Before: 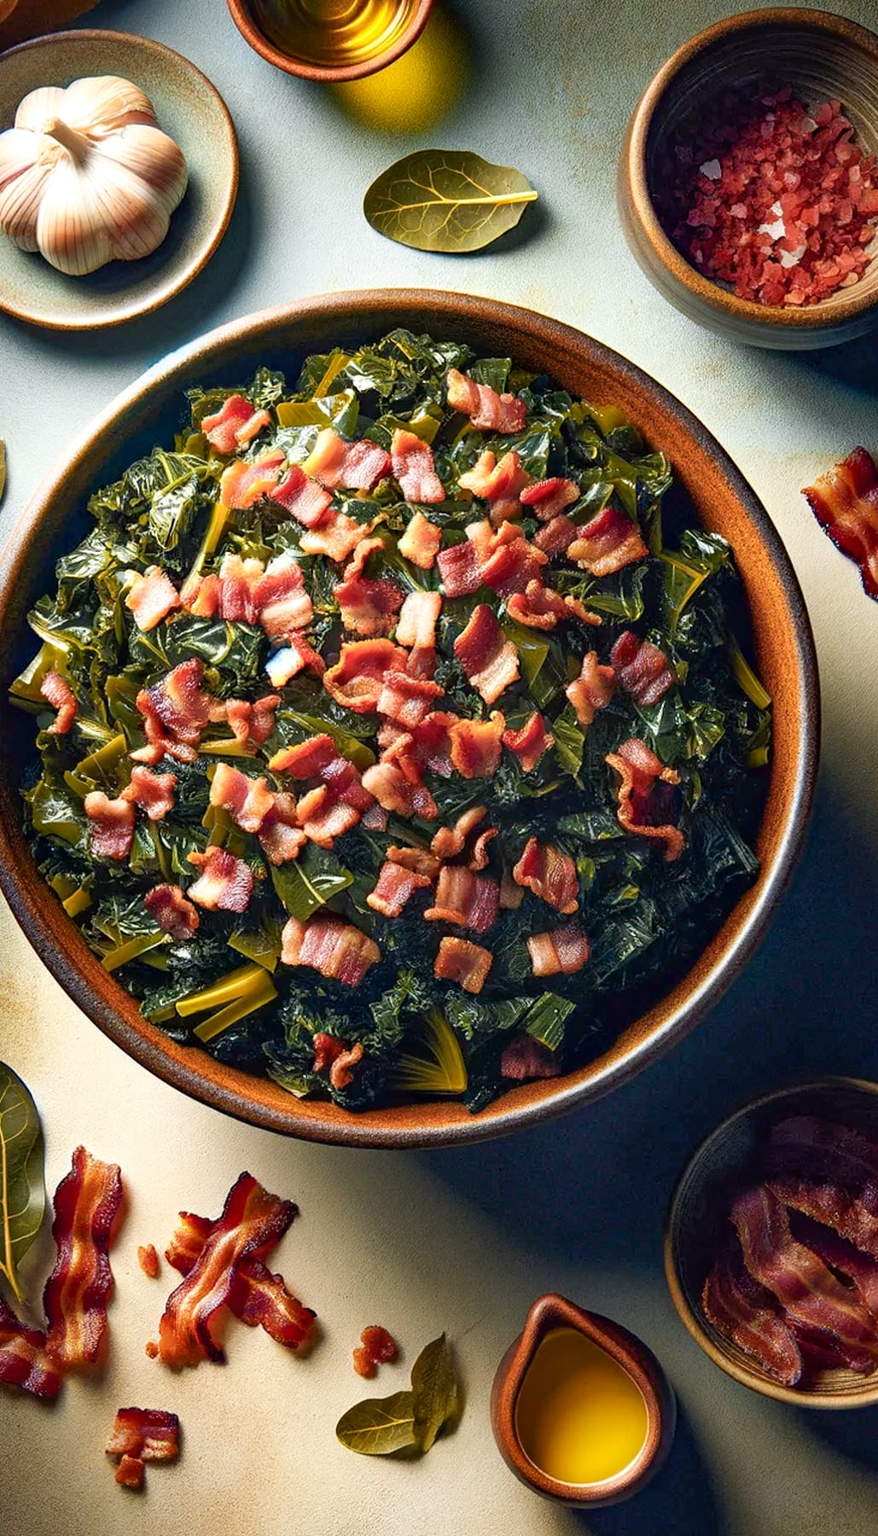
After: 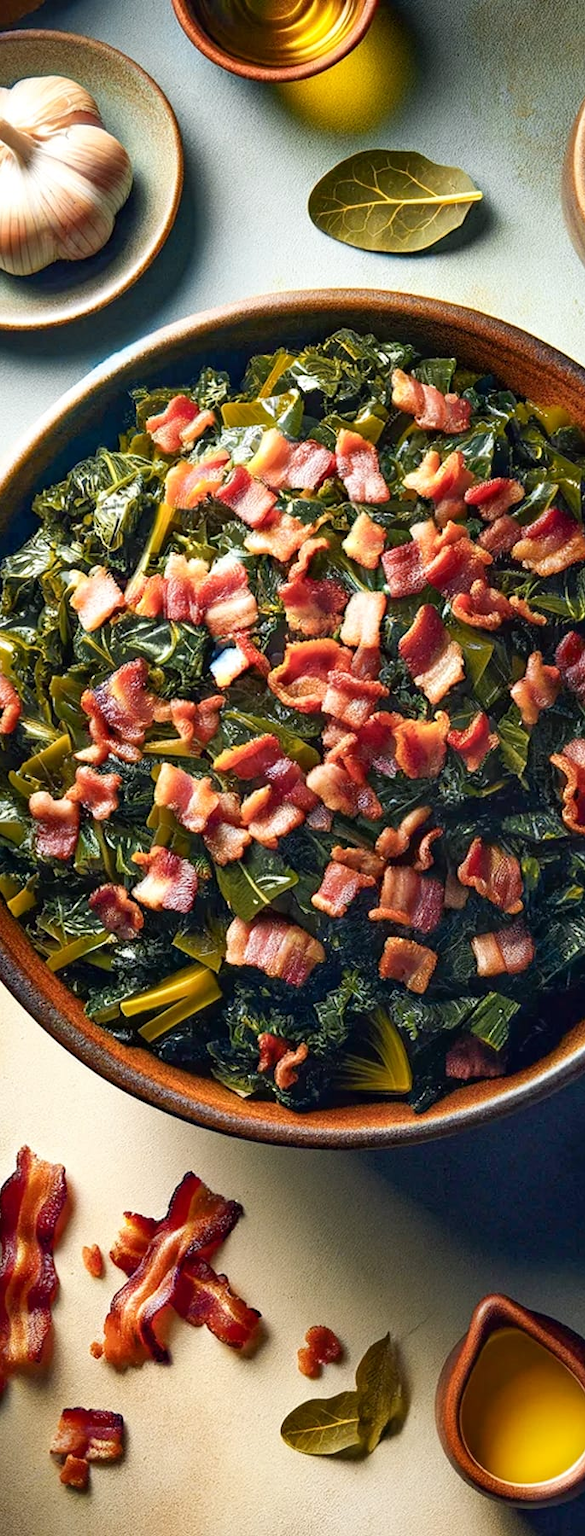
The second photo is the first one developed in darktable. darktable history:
crop and rotate: left 6.37%, right 26.926%
